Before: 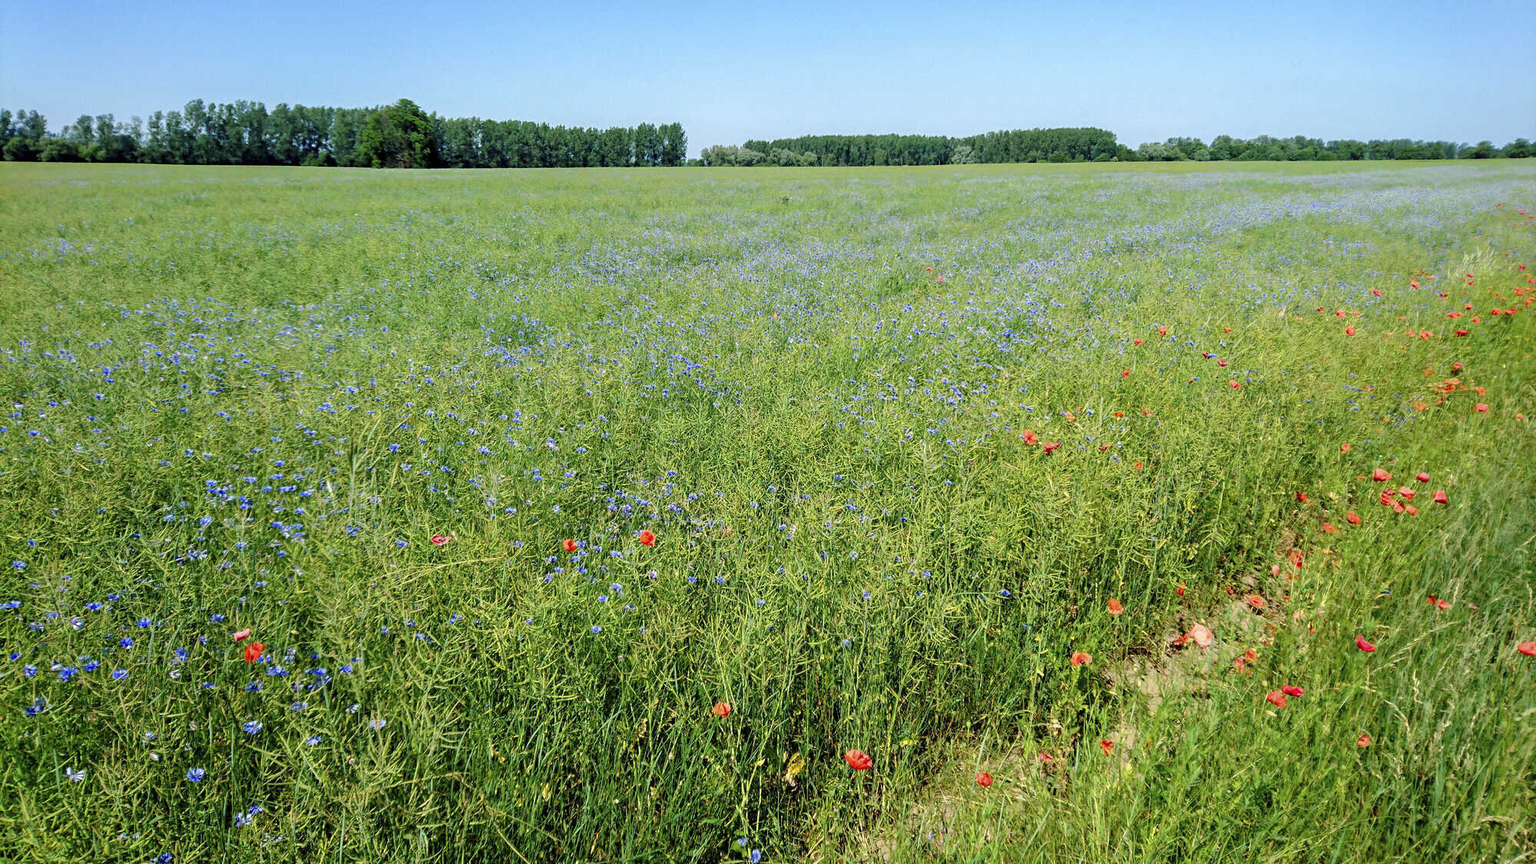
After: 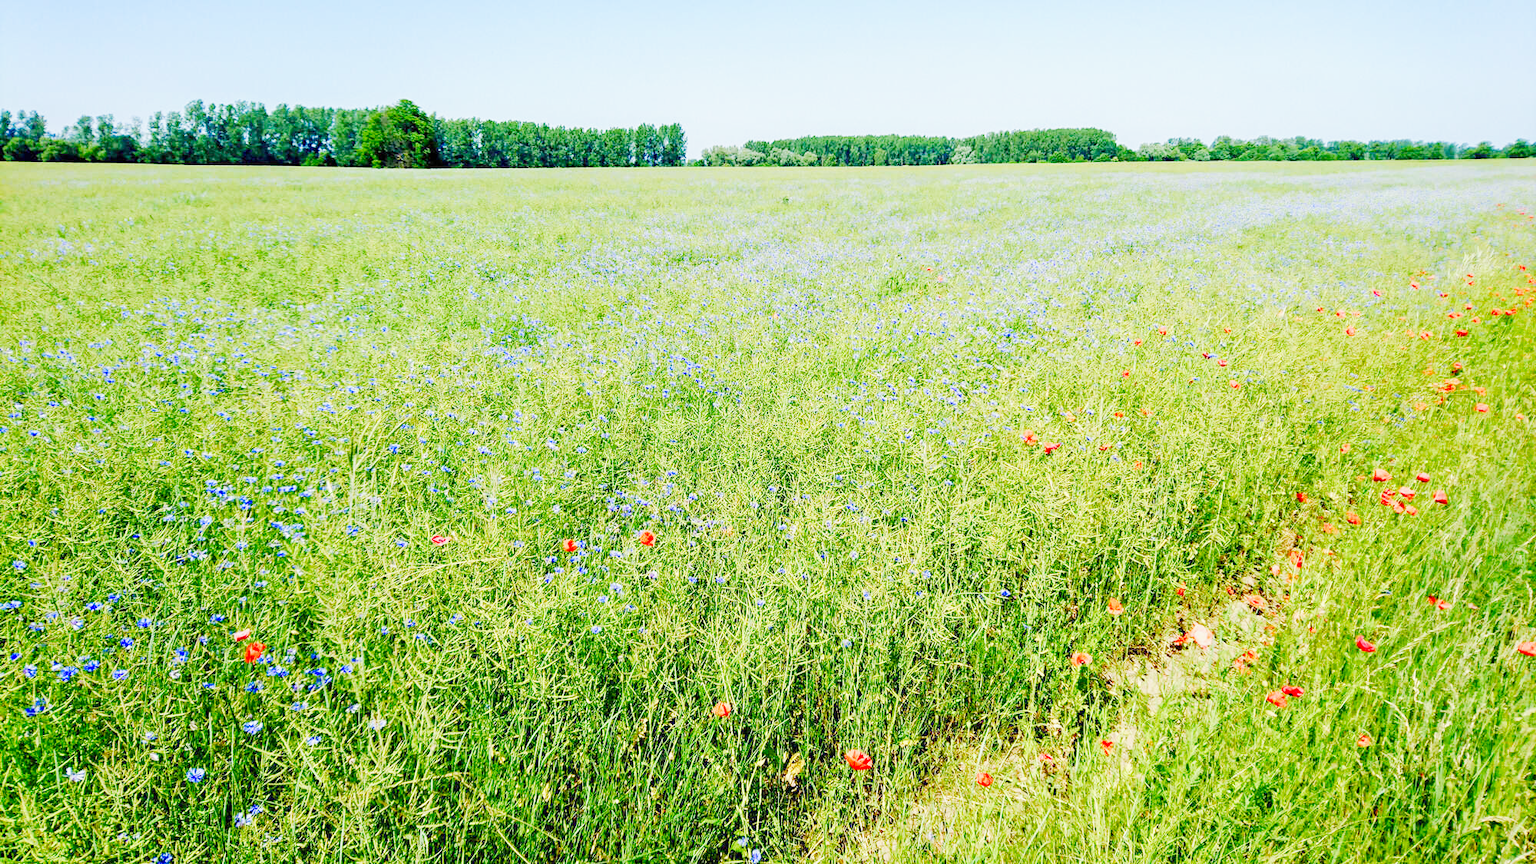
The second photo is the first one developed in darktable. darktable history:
base curve: curves: ch0 [(0, 0) (0.007, 0.004) (0.027, 0.03) (0.046, 0.07) (0.207, 0.54) (0.442, 0.872) (0.673, 0.972) (1, 1)], preserve colors none
color balance rgb: shadows lift › chroma 1%, shadows lift › hue 113°, highlights gain › chroma 0.2%, highlights gain › hue 333°, perceptual saturation grading › global saturation 20%, perceptual saturation grading › highlights -50%, perceptual saturation grading › shadows 25%, contrast -30%
